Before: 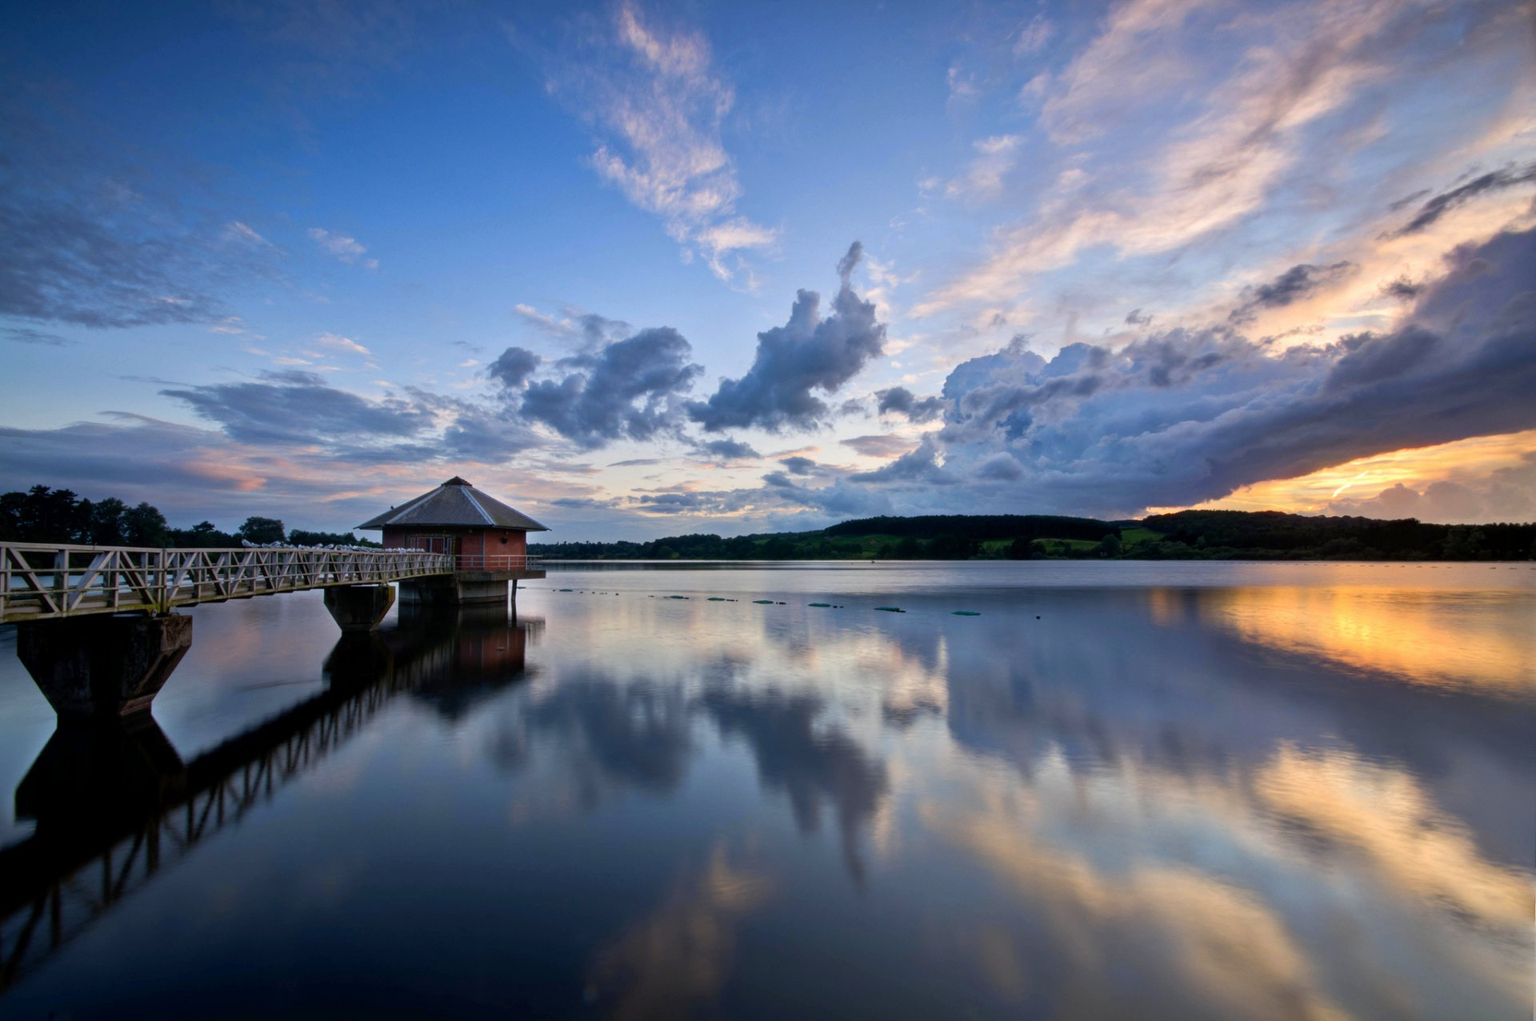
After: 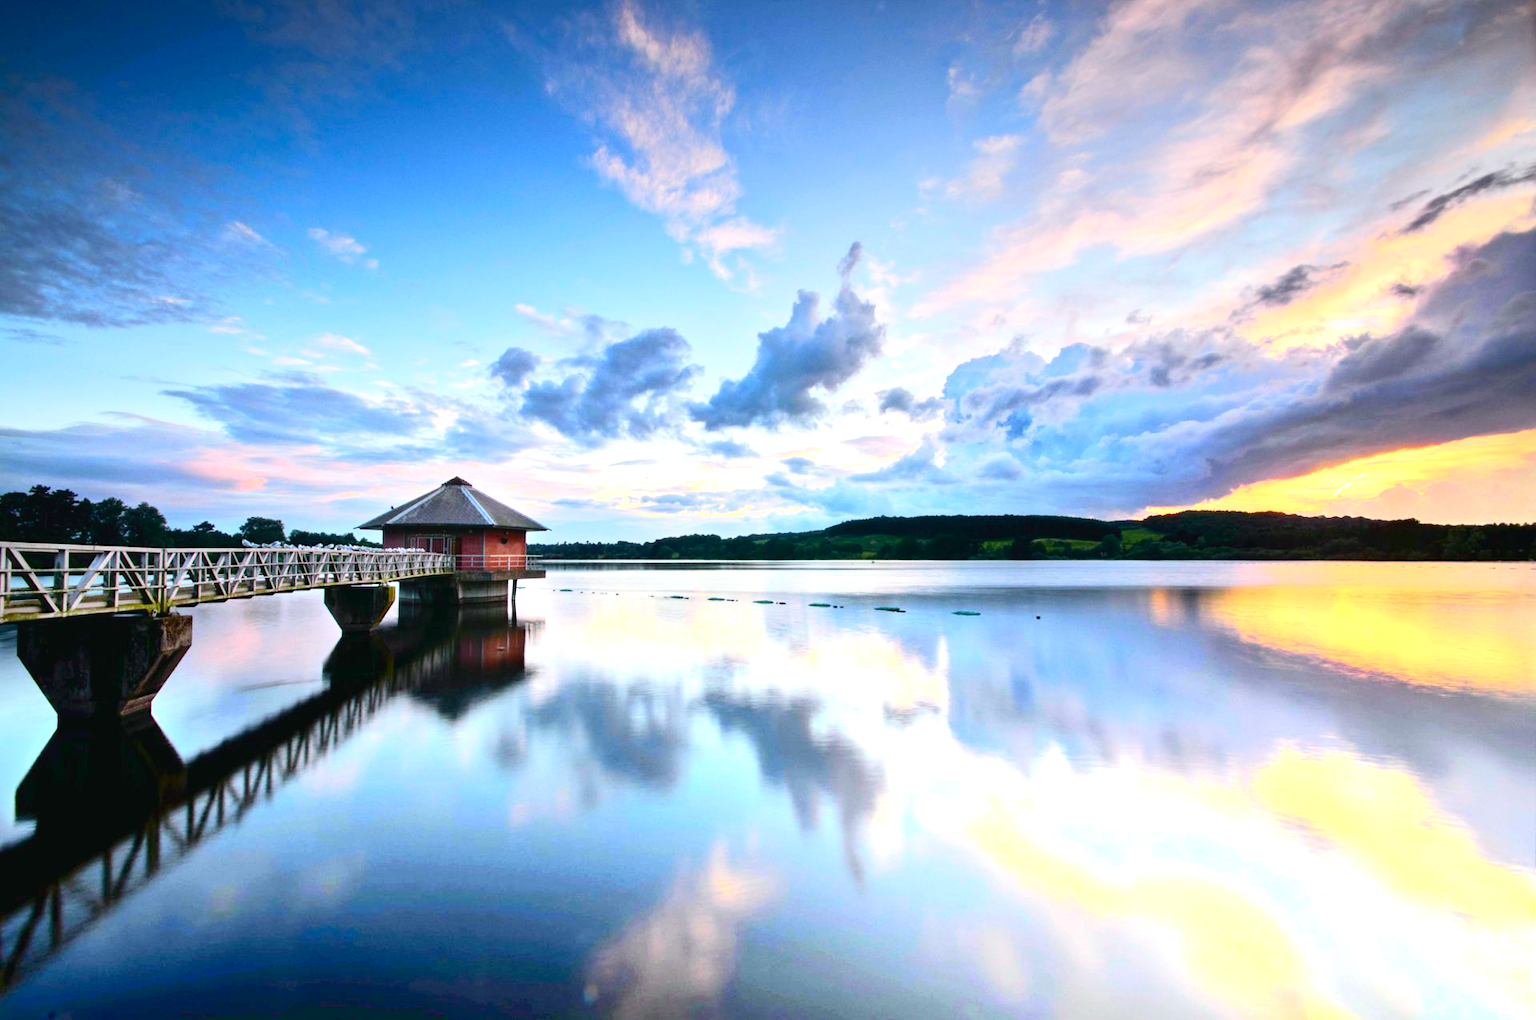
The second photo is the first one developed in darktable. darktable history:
tone curve: curves: ch0 [(0, 0.028) (0.037, 0.05) (0.123, 0.108) (0.19, 0.164) (0.269, 0.247) (0.475, 0.533) (0.595, 0.695) (0.718, 0.823) (0.855, 0.913) (1, 0.982)]; ch1 [(0, 0) (0.243, 0.245) (0.427, 0.41) (0.493, 0.481) (0.505, 0.502) (0.536, 0.545) (0.56, 0.582) (0.611, 0.644) (0.769, 0.807) (1, 1)]; ch2 [(0, 0) (0.249, 0.216) (0.349, 0.321) (0.424, 0.442) (0.476, 0.483) (0.498, 0.499) (0.517, 0.519) (0.532, 0.55) (0.569, 0.608) (0.614, 0.661) (0.706, 0.75) (0.808, 0.809) (0.991, 0.968)], color space Lab, independent channels, preserve colors none
graduated density: density -3.9 EV
